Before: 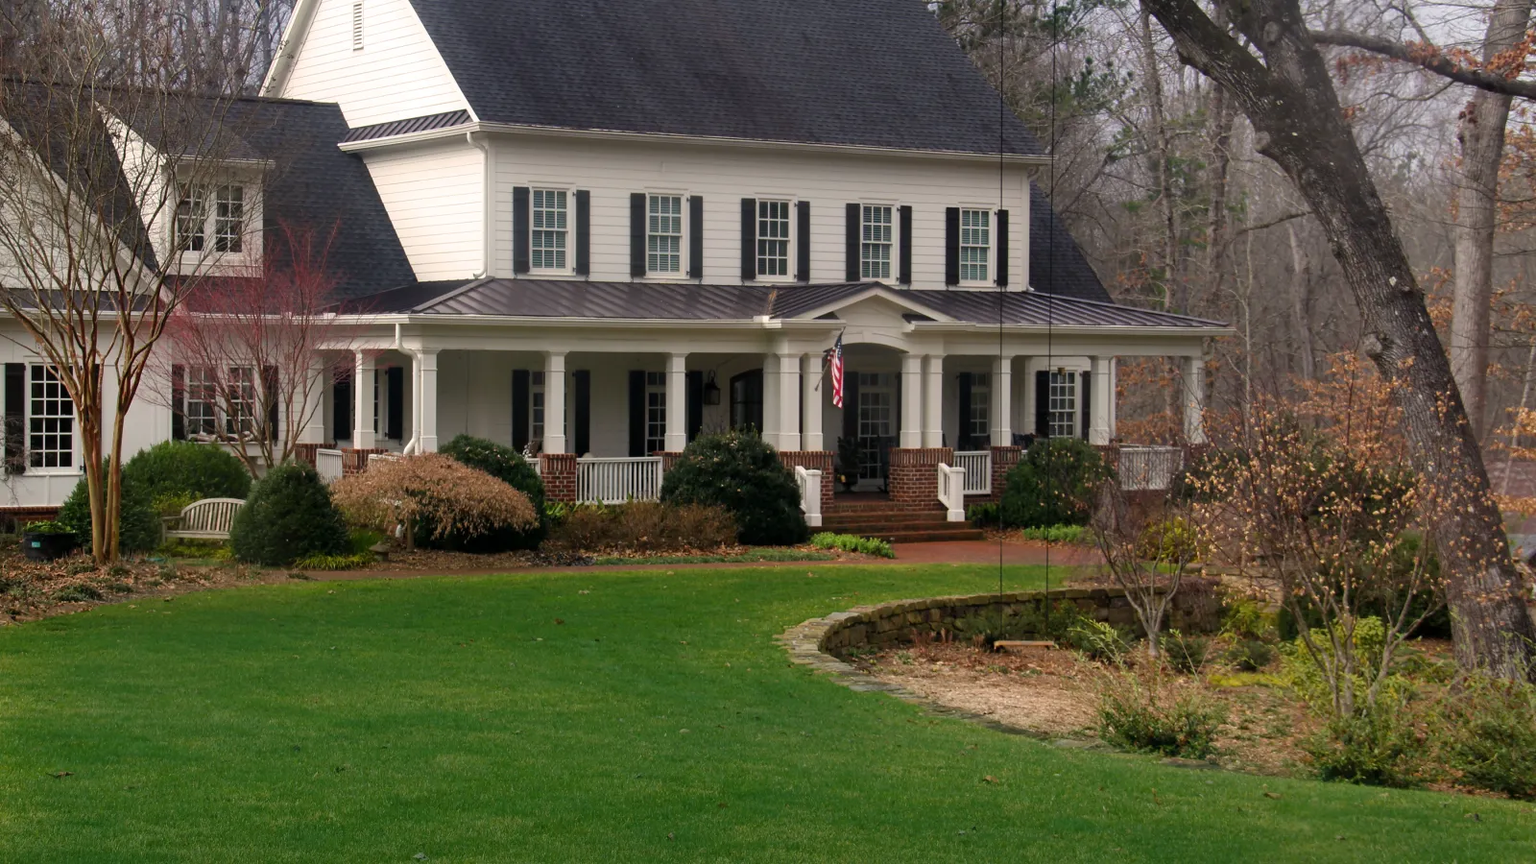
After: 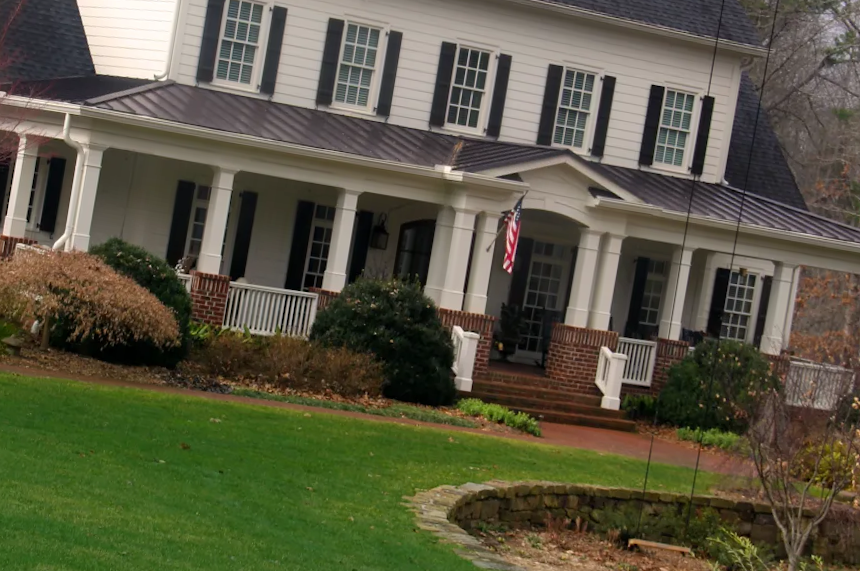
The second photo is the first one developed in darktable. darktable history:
exposure: compensate highlight preservation false
rotate and perspective: rotation 9.12°, automatic cropping off
crop: left 25%, top 25%, right 25%, bottom 25%
